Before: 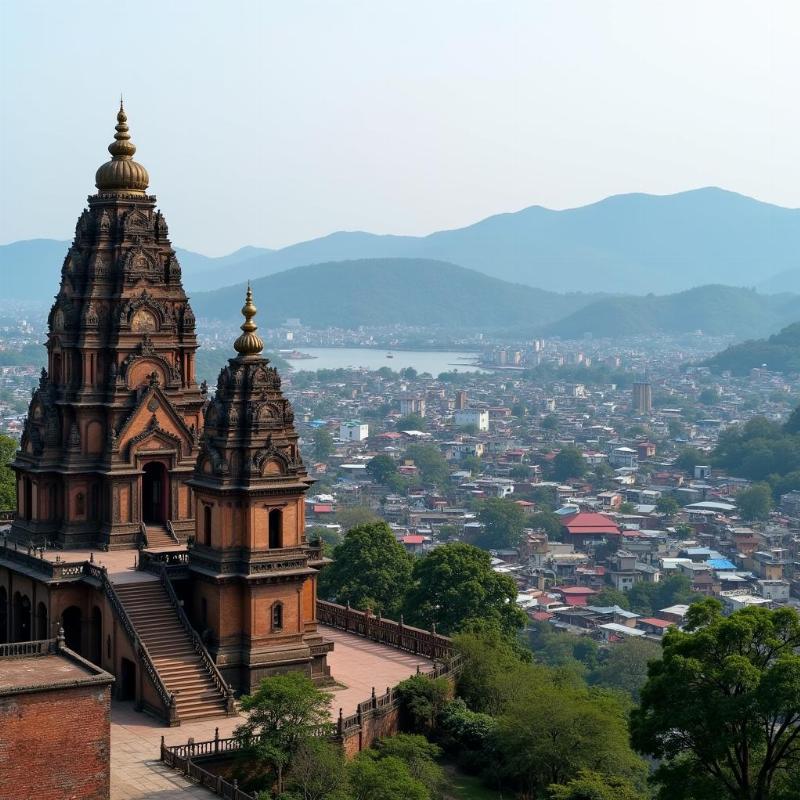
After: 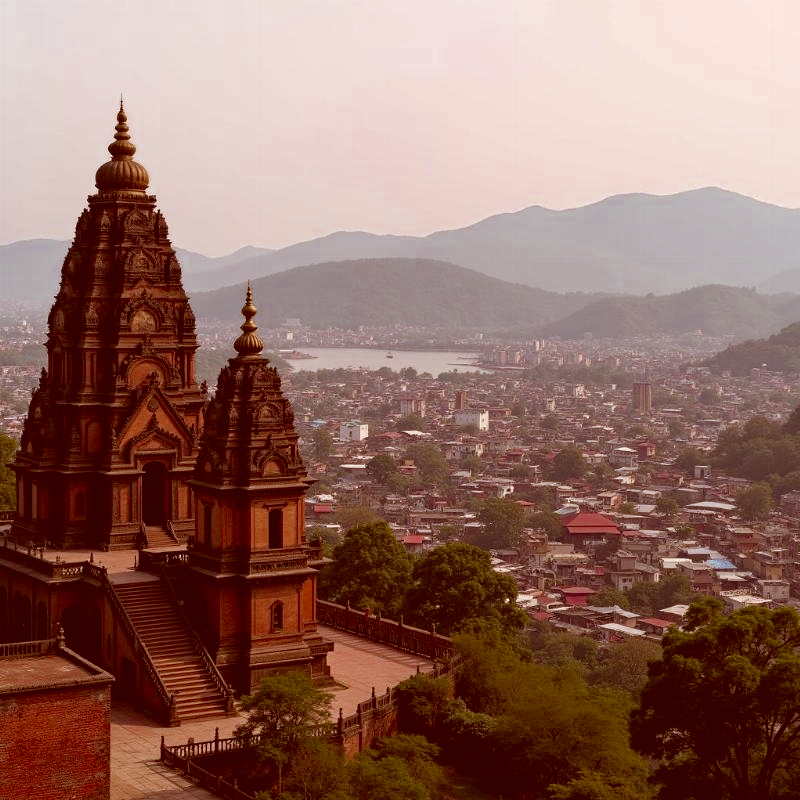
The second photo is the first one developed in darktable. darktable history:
color correction: highlights a* 9.15, highlights b* 9.08, shadows a* 39.29, shadows b* 39.67, saturation 0.767
haze removal: compatibility mode true, adaptive false
color zones: curves: ch0 [(0.27, 0.396) (0.563, 0.504) (0.75, 0.5) (0.787, 0.307)]
